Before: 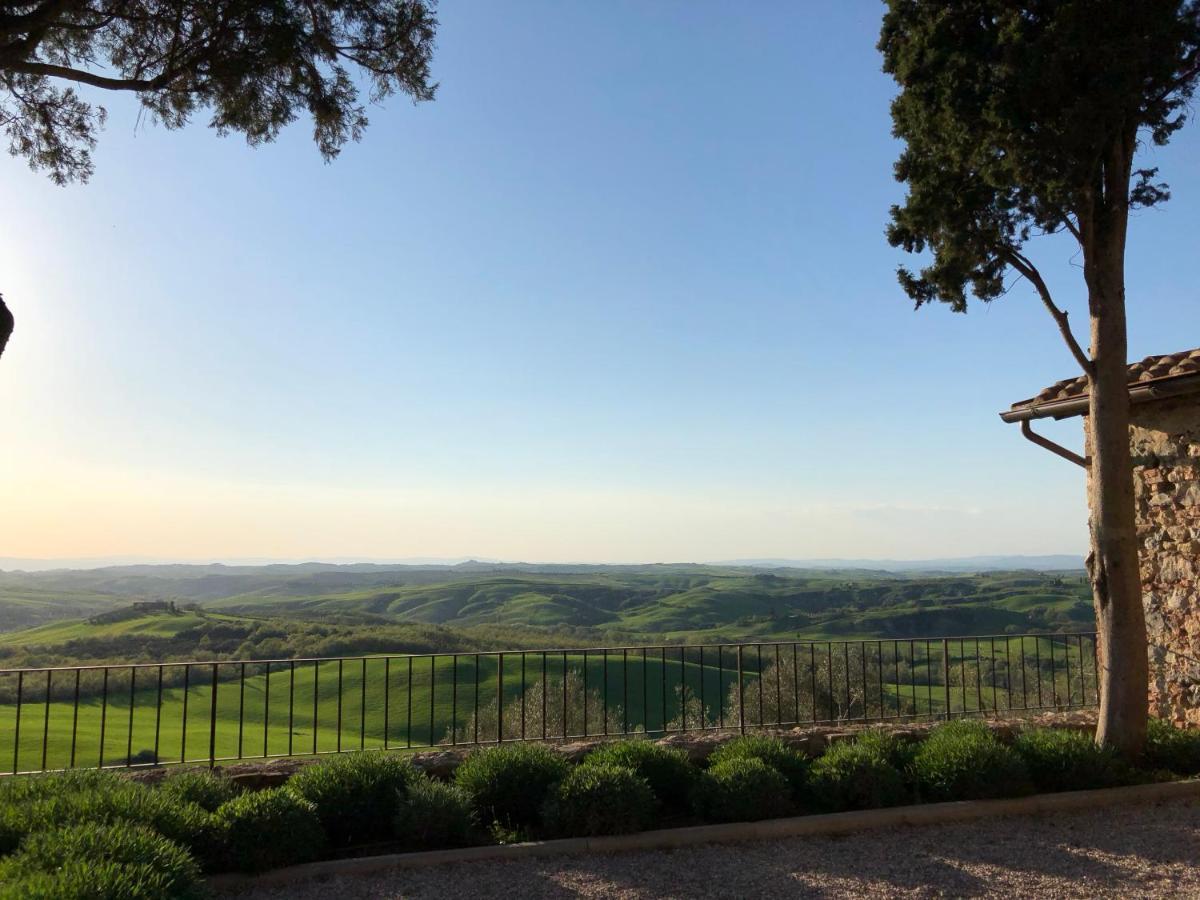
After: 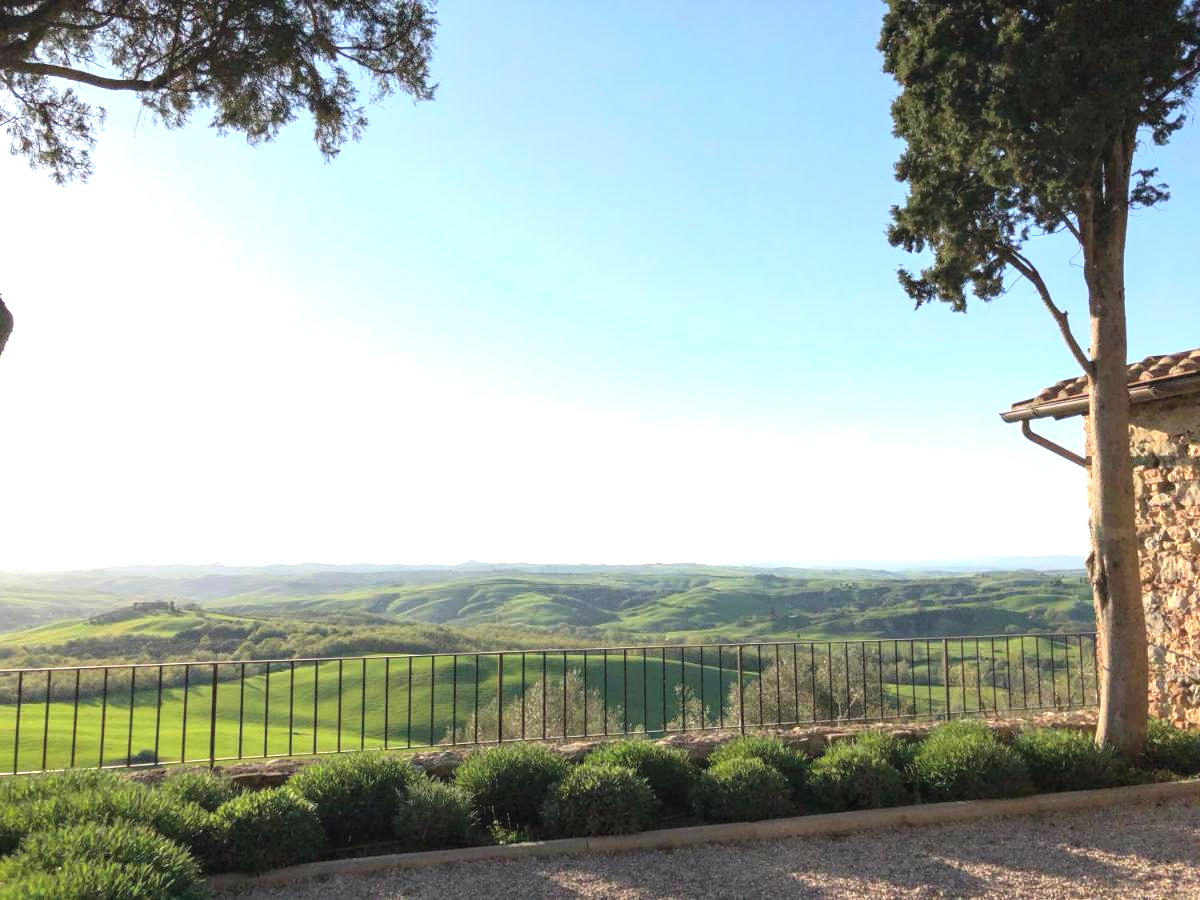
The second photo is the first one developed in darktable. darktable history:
local contrast: detail 109%
exposure: black level correction 0, exposure 1.001 EV, compensate exposure bias true, compensate highlight preservation false
contrast brightness saturation: brightness 0.148
shadows and highlights: shadows -30.85, highlights 30.16
